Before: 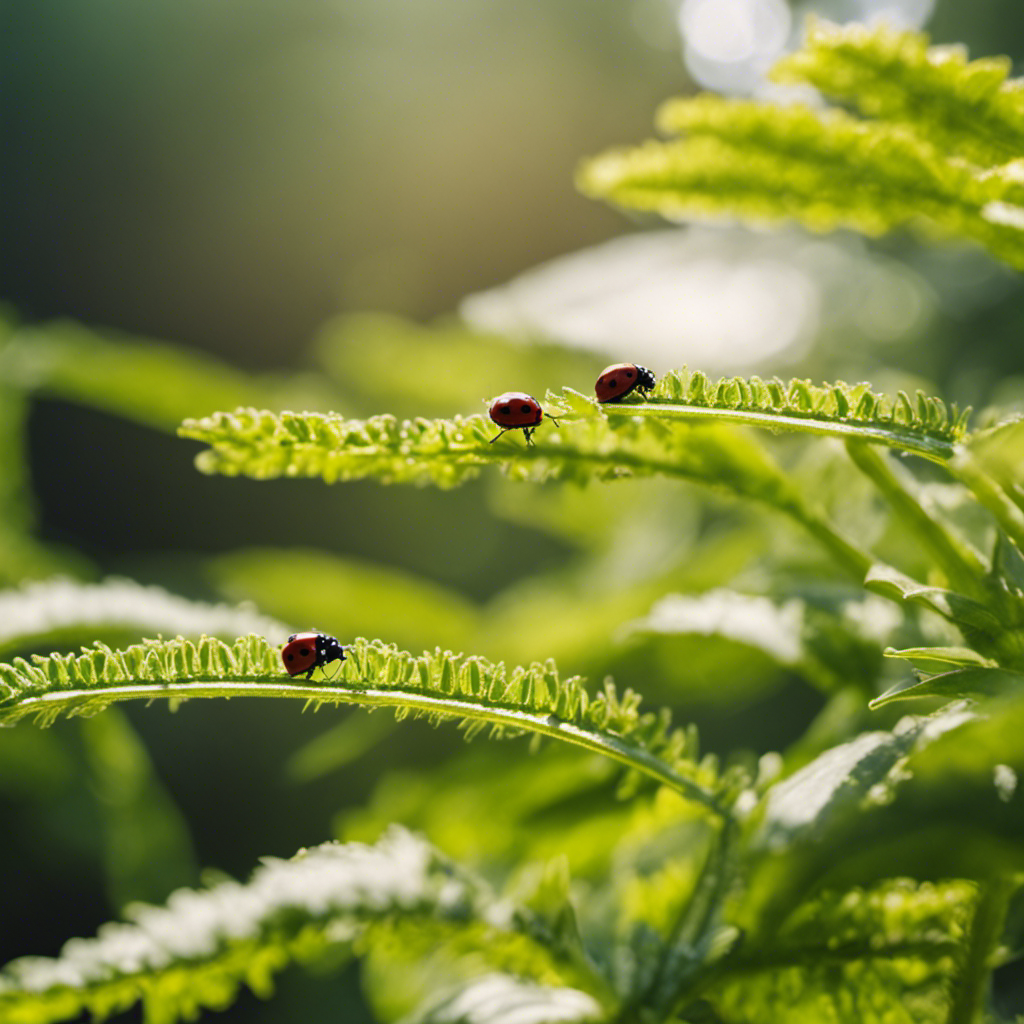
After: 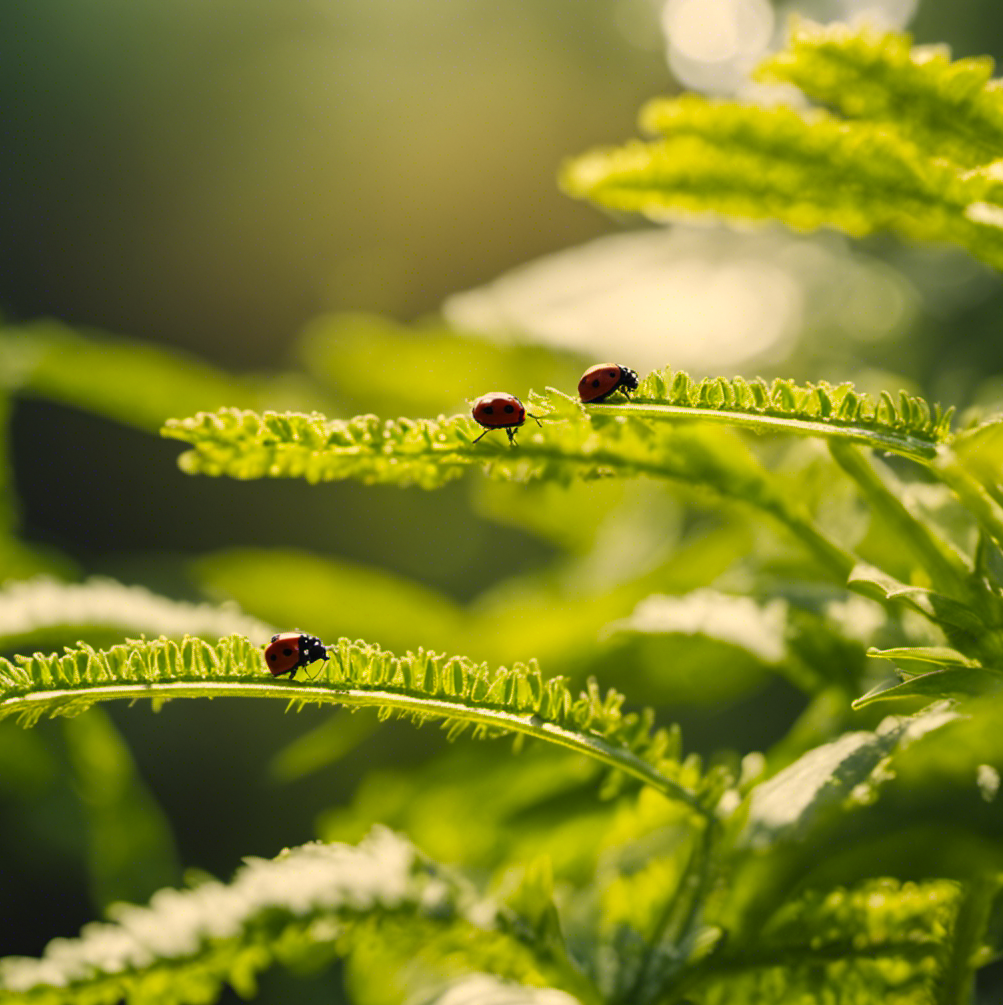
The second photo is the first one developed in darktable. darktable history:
color correction: highlights a* 2.56, highlights b* 22.62
crop: left 1.692%, right 0.277%, bottom 1.798%
